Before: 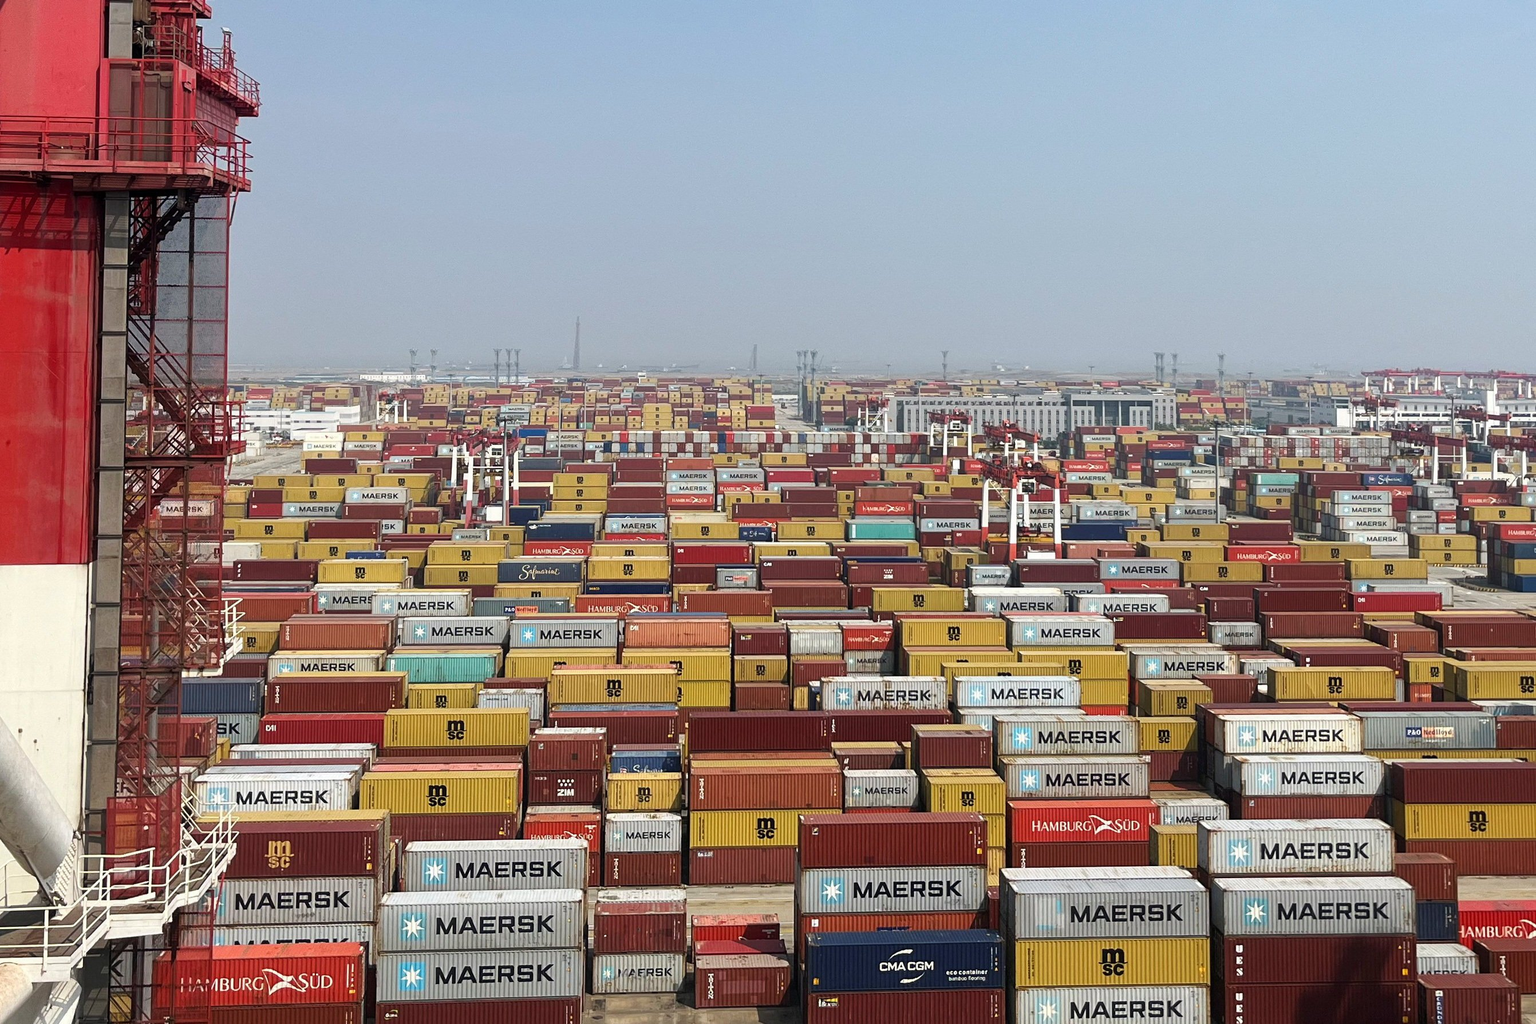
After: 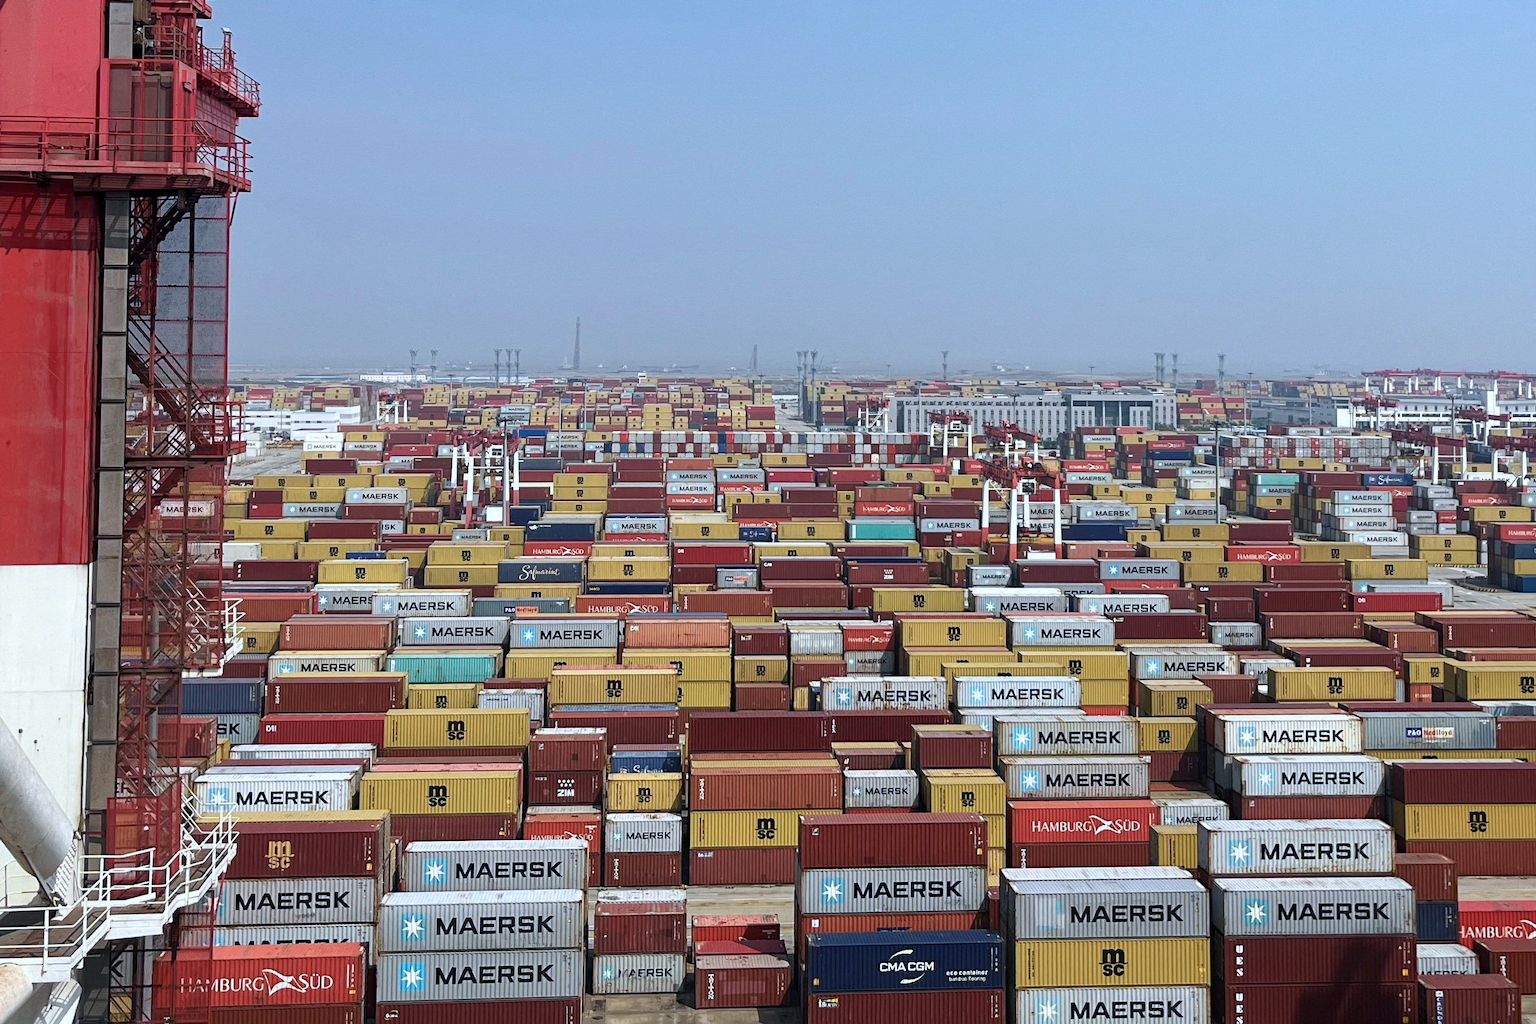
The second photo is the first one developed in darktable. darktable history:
color calibration: illuminant as shot in camera, x 0.369, y 0.376, temperature 4328.46 K, gamut compression 3
haze removal: adaptive false
